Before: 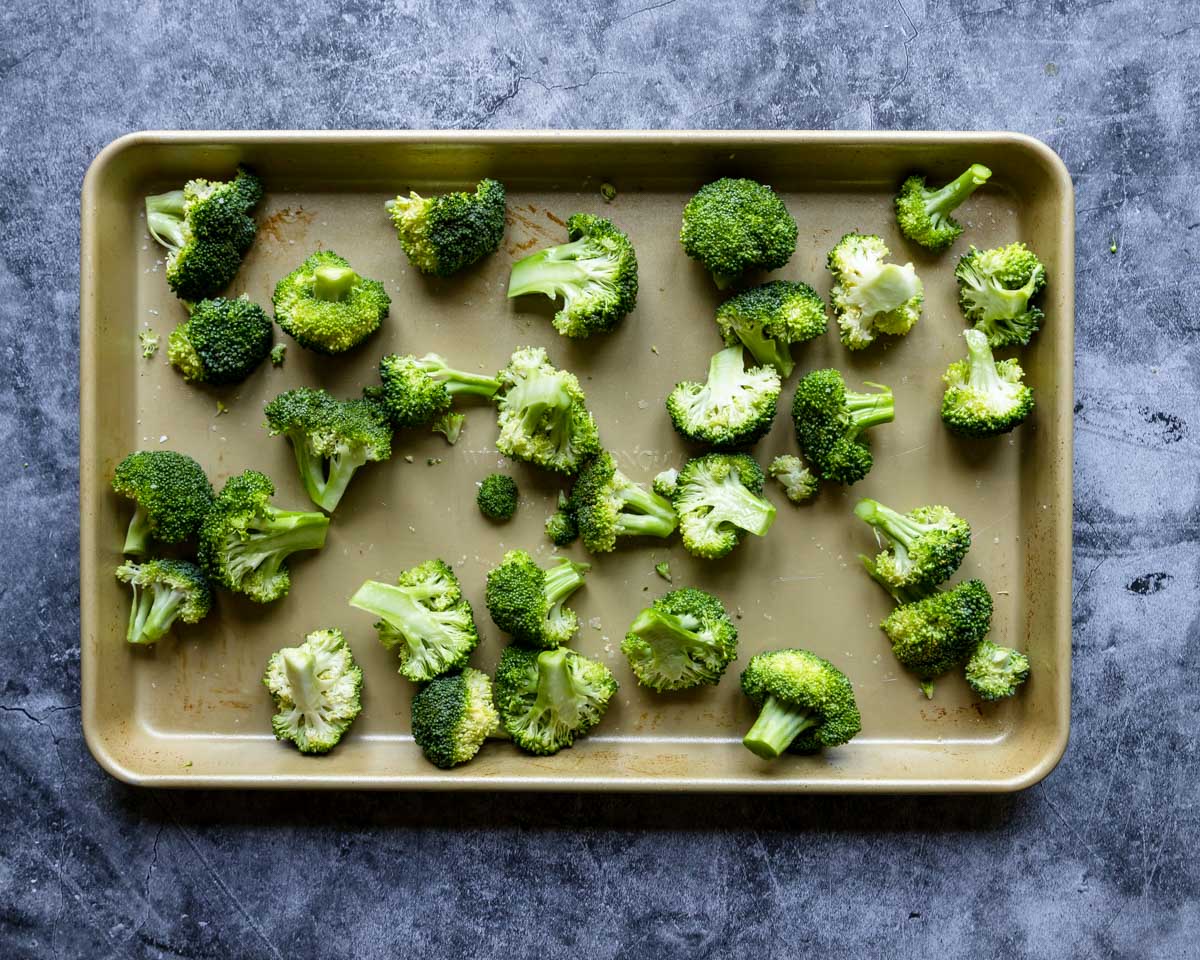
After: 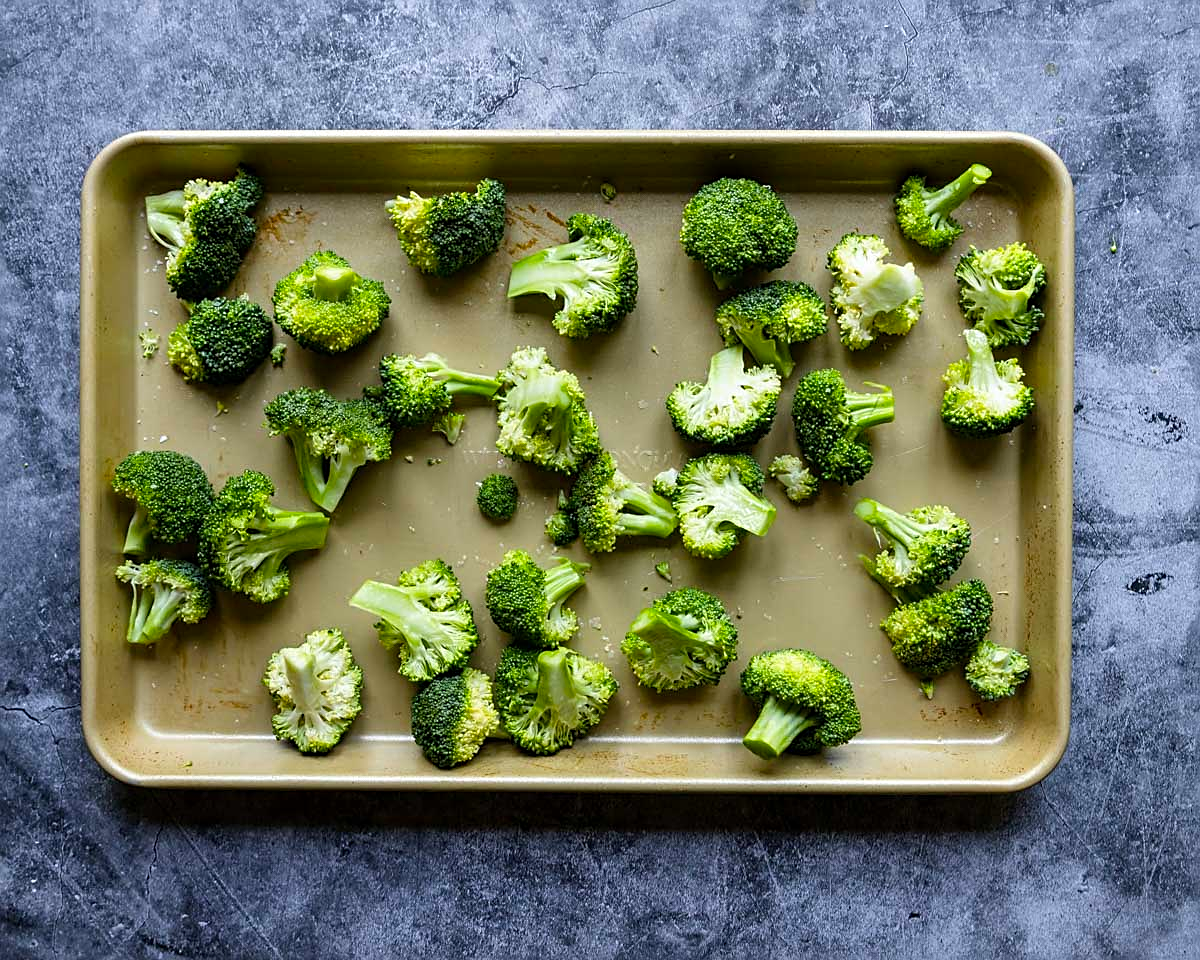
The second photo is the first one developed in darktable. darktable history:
color balance: output saturation 110%
sharpen: on, module defaults
